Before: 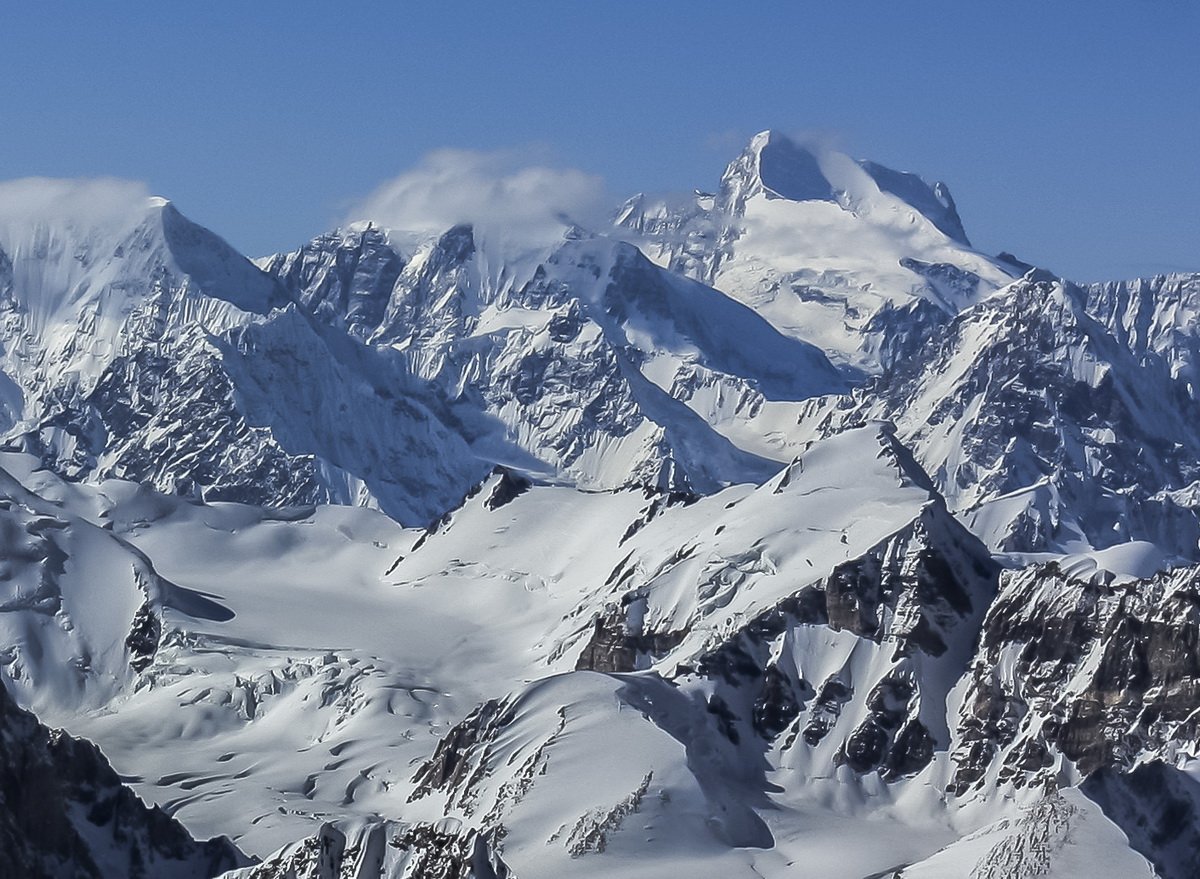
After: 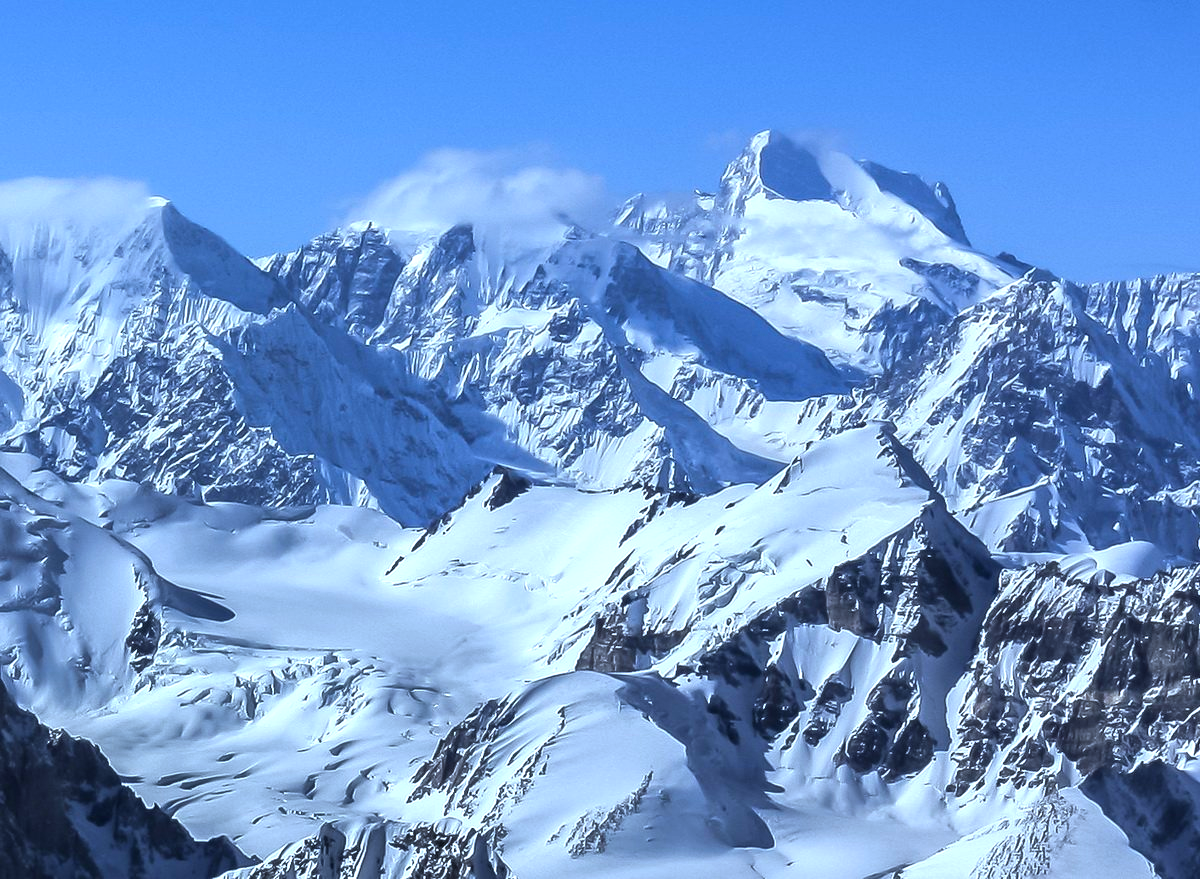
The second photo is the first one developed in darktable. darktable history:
exposure: exposure 0.61 EV, compensate exposure bias true, compensate highlight preservation false
color calibration: illuminant custom, x 0.388, y 0.387, temperature 3813.76 K
